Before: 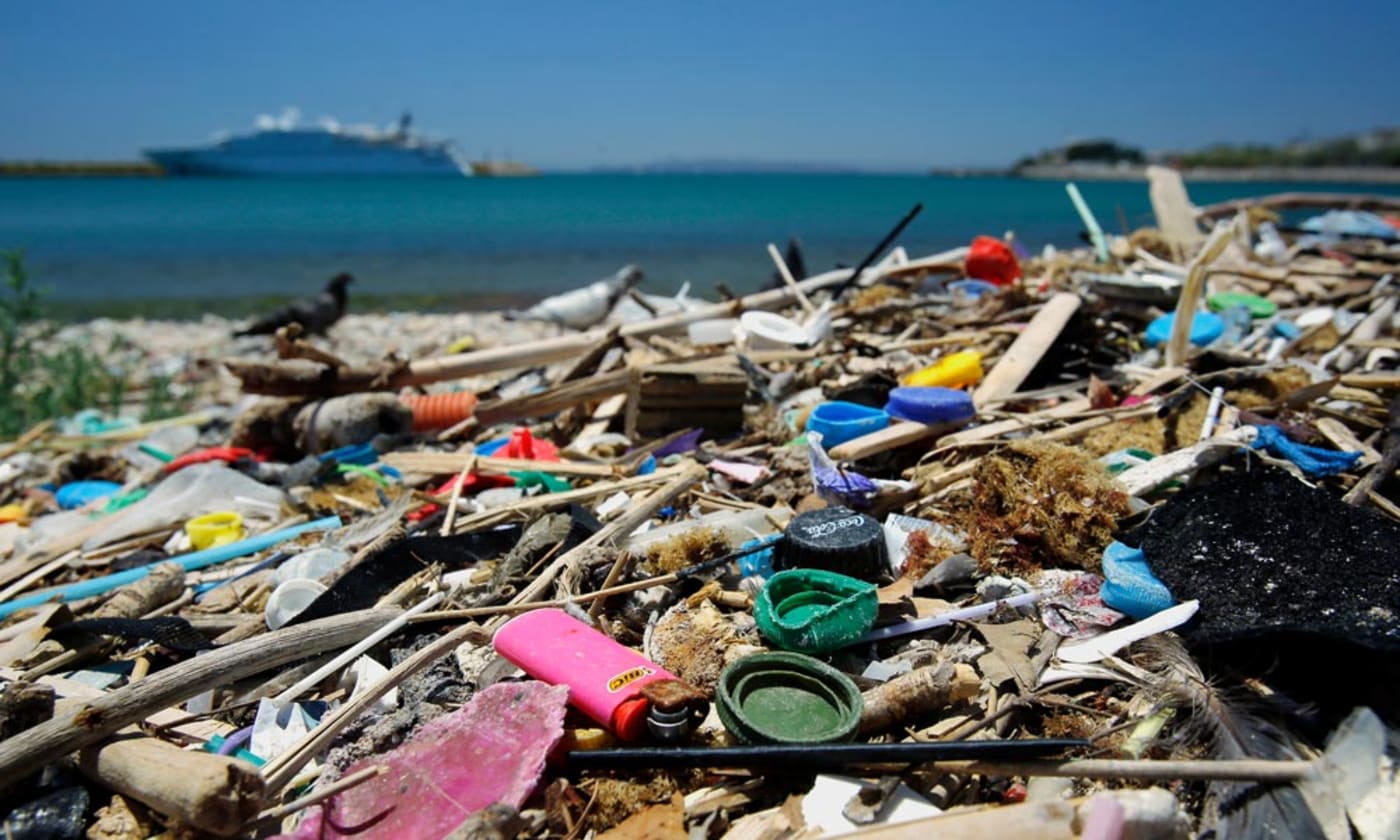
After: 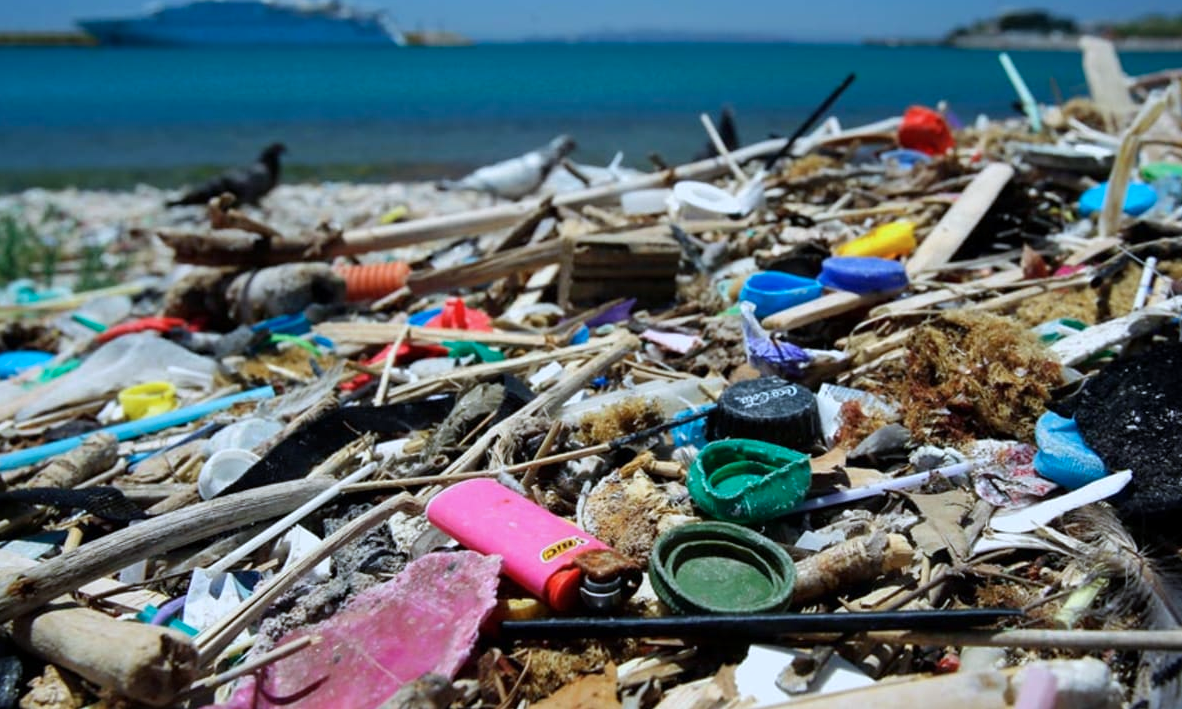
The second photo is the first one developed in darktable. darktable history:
crop and rotate: left 4.842%, top 15.51%, right 10.668%
color calibration: illuminant custom, x 0.368, y 0.373, temperature 4330.32 K
